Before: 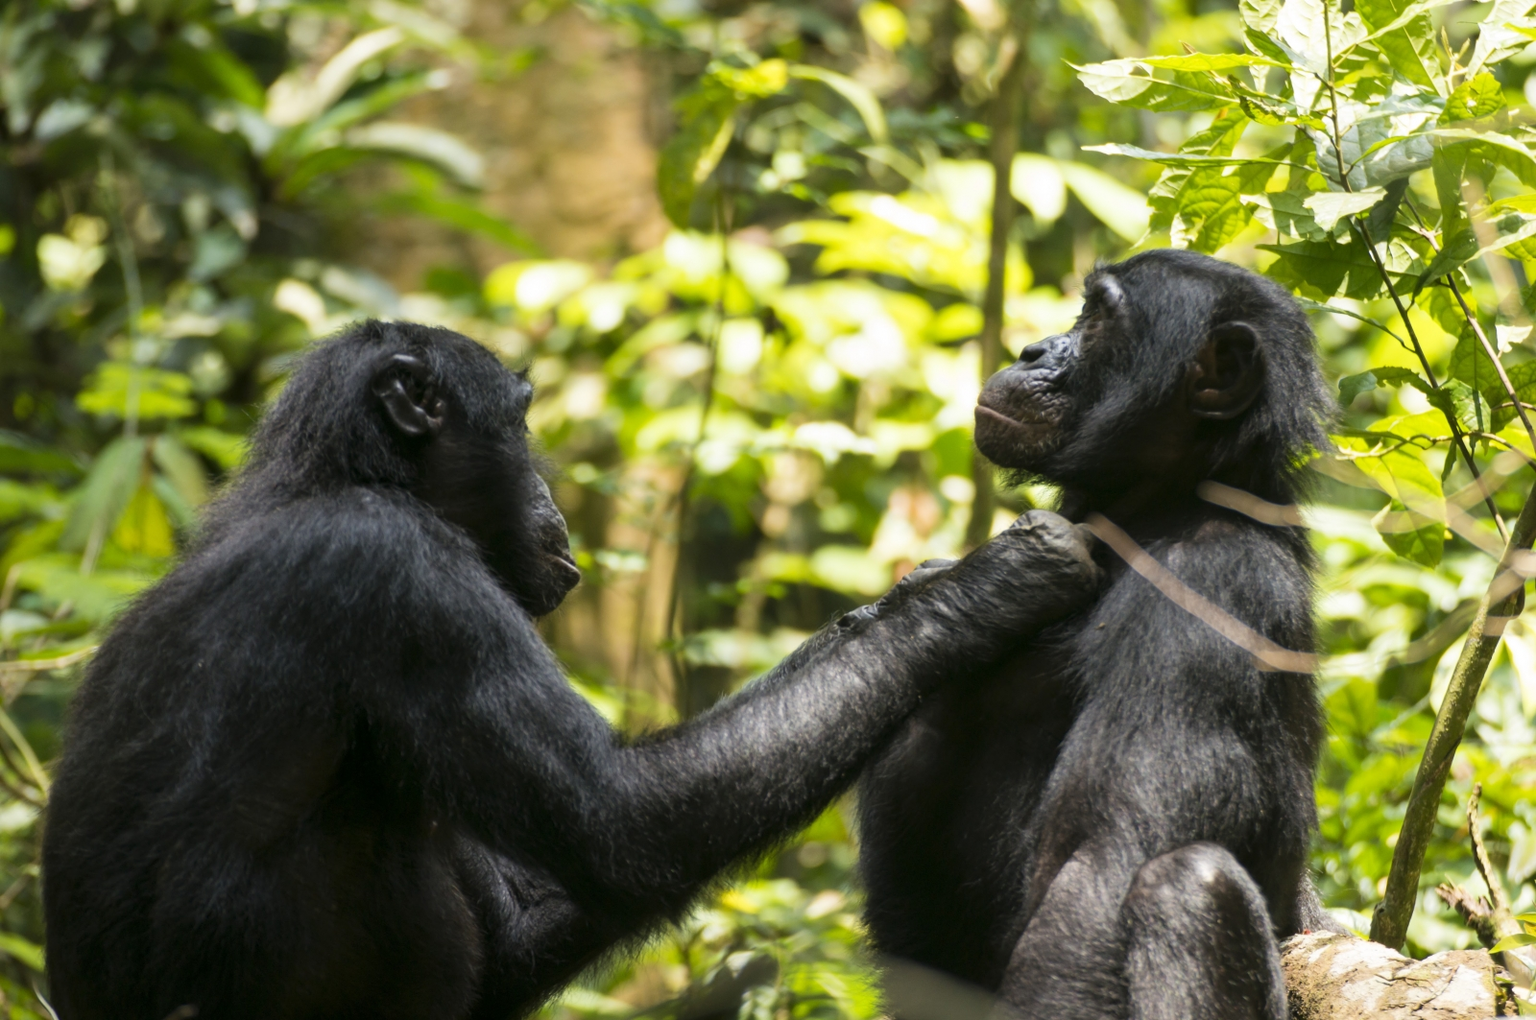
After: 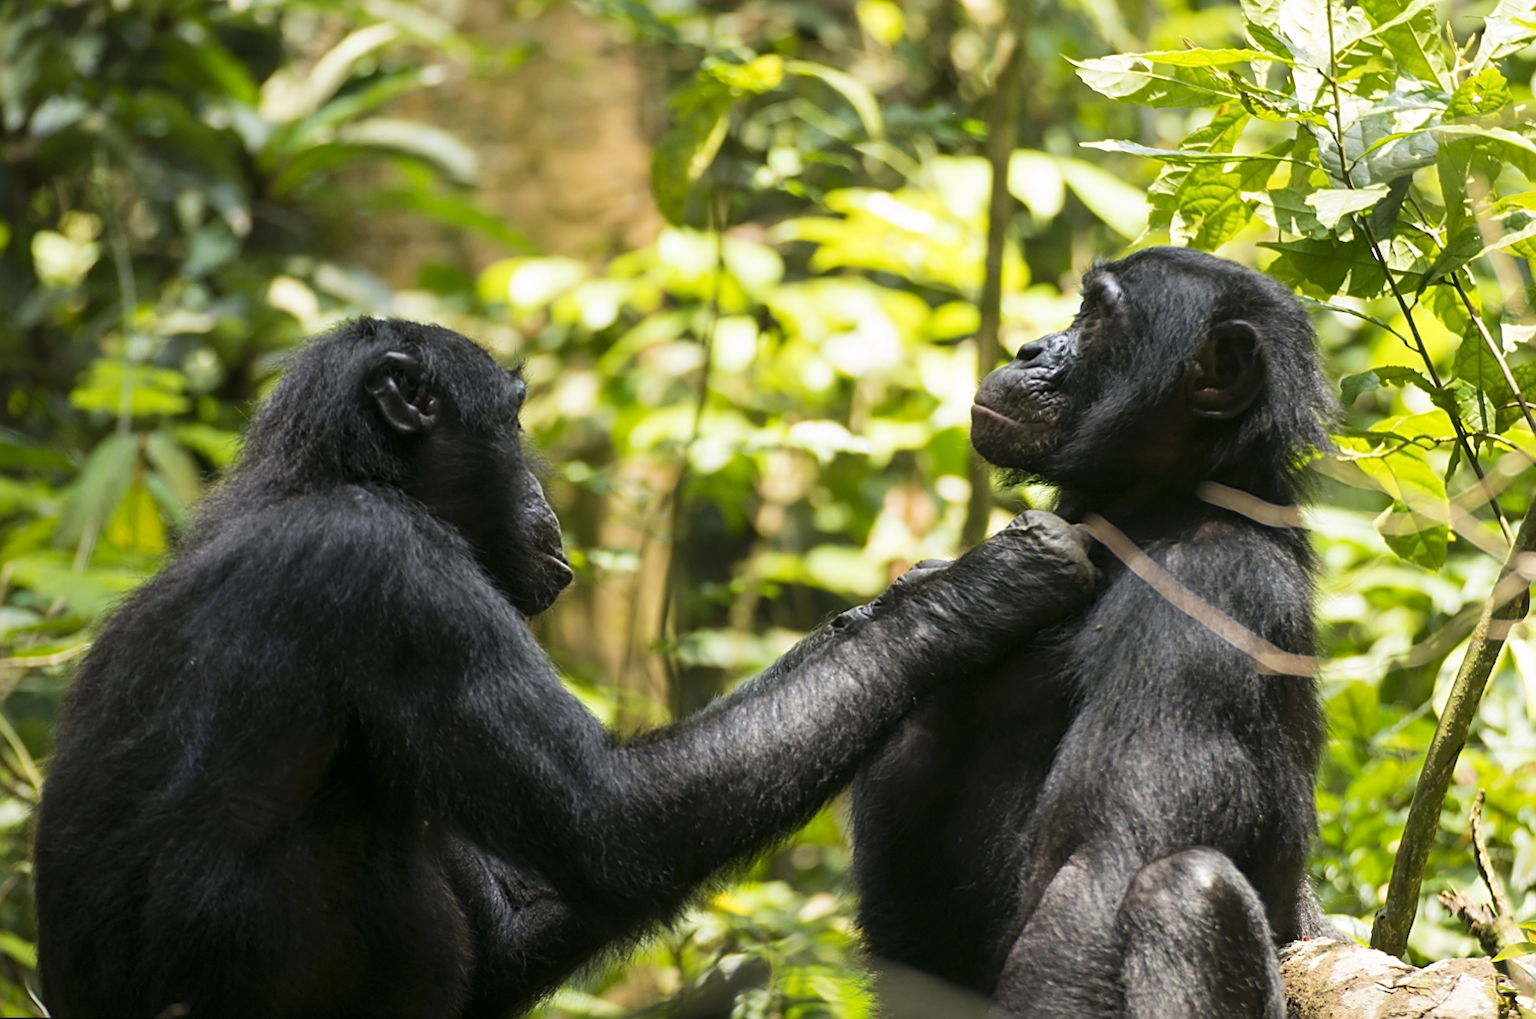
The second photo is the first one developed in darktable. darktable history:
sharpen: on, module defaults
rotate and perspective: rotation 0.192°, lens shift (horizontal) -0.015, crop left 0.005, crop right 0.996, crop top 0.006, crop bottom 0.99
